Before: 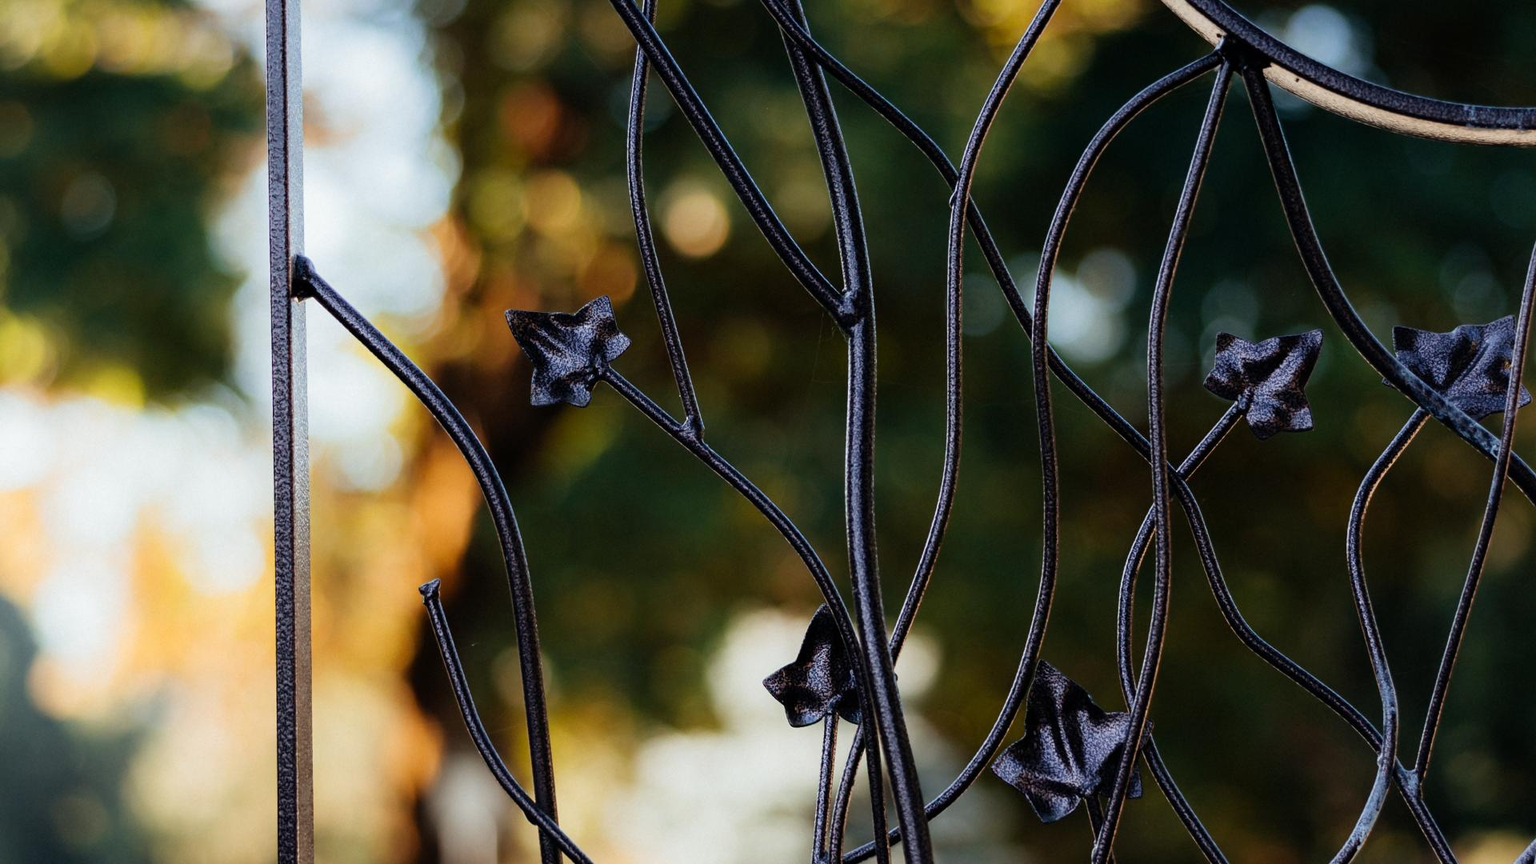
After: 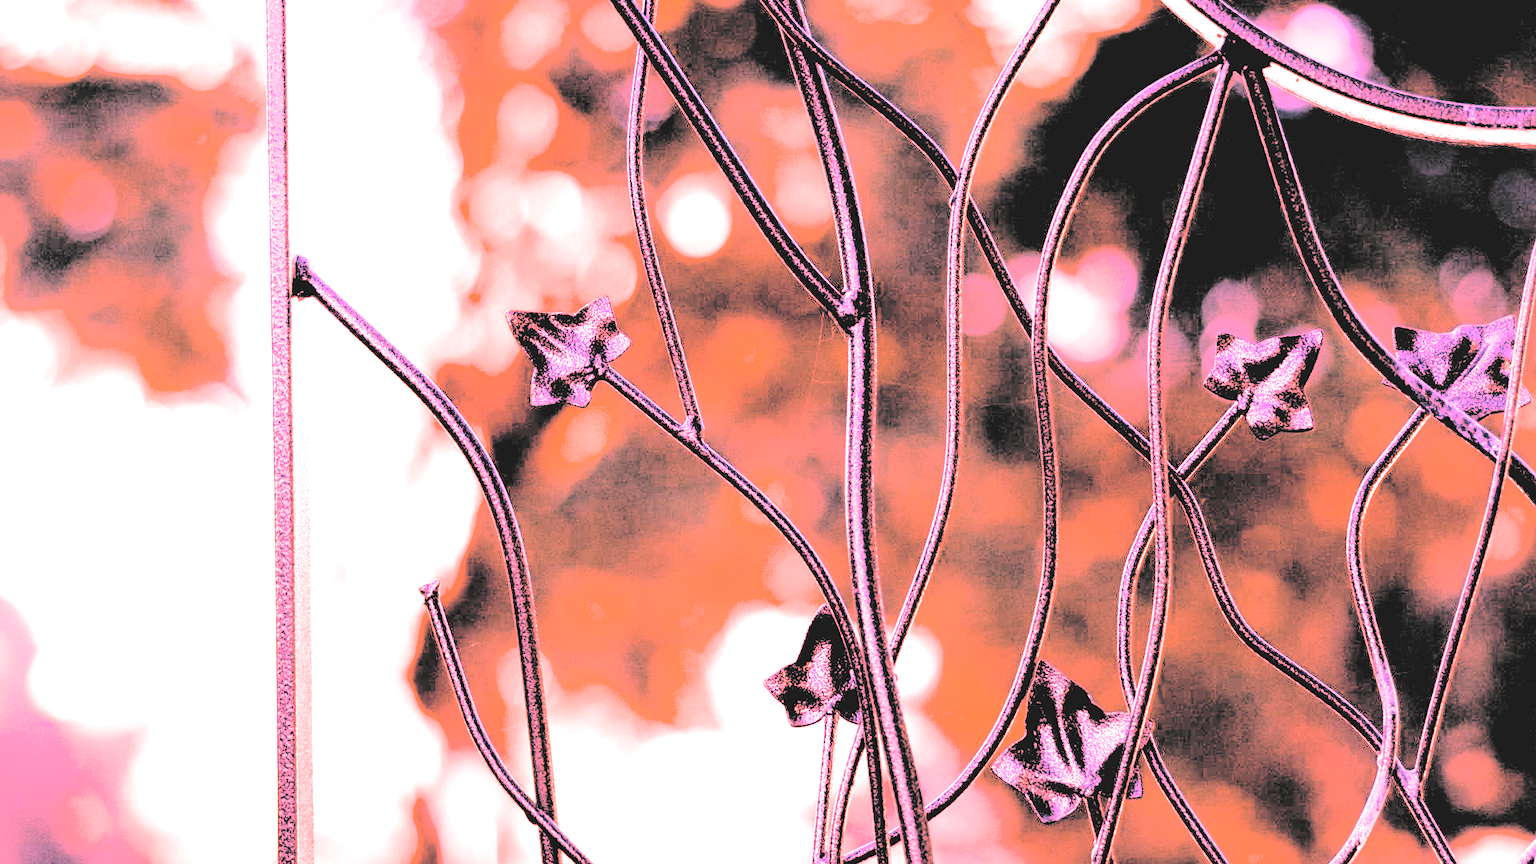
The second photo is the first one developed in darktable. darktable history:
white balance: red 4.26, blue 1.802
contrast brightness saturation: brightness 1
filmic rgb: black relative exposure -3.86 EV, white relative exposure 3.48 EV, hardness 2.63, contrast 1.103
